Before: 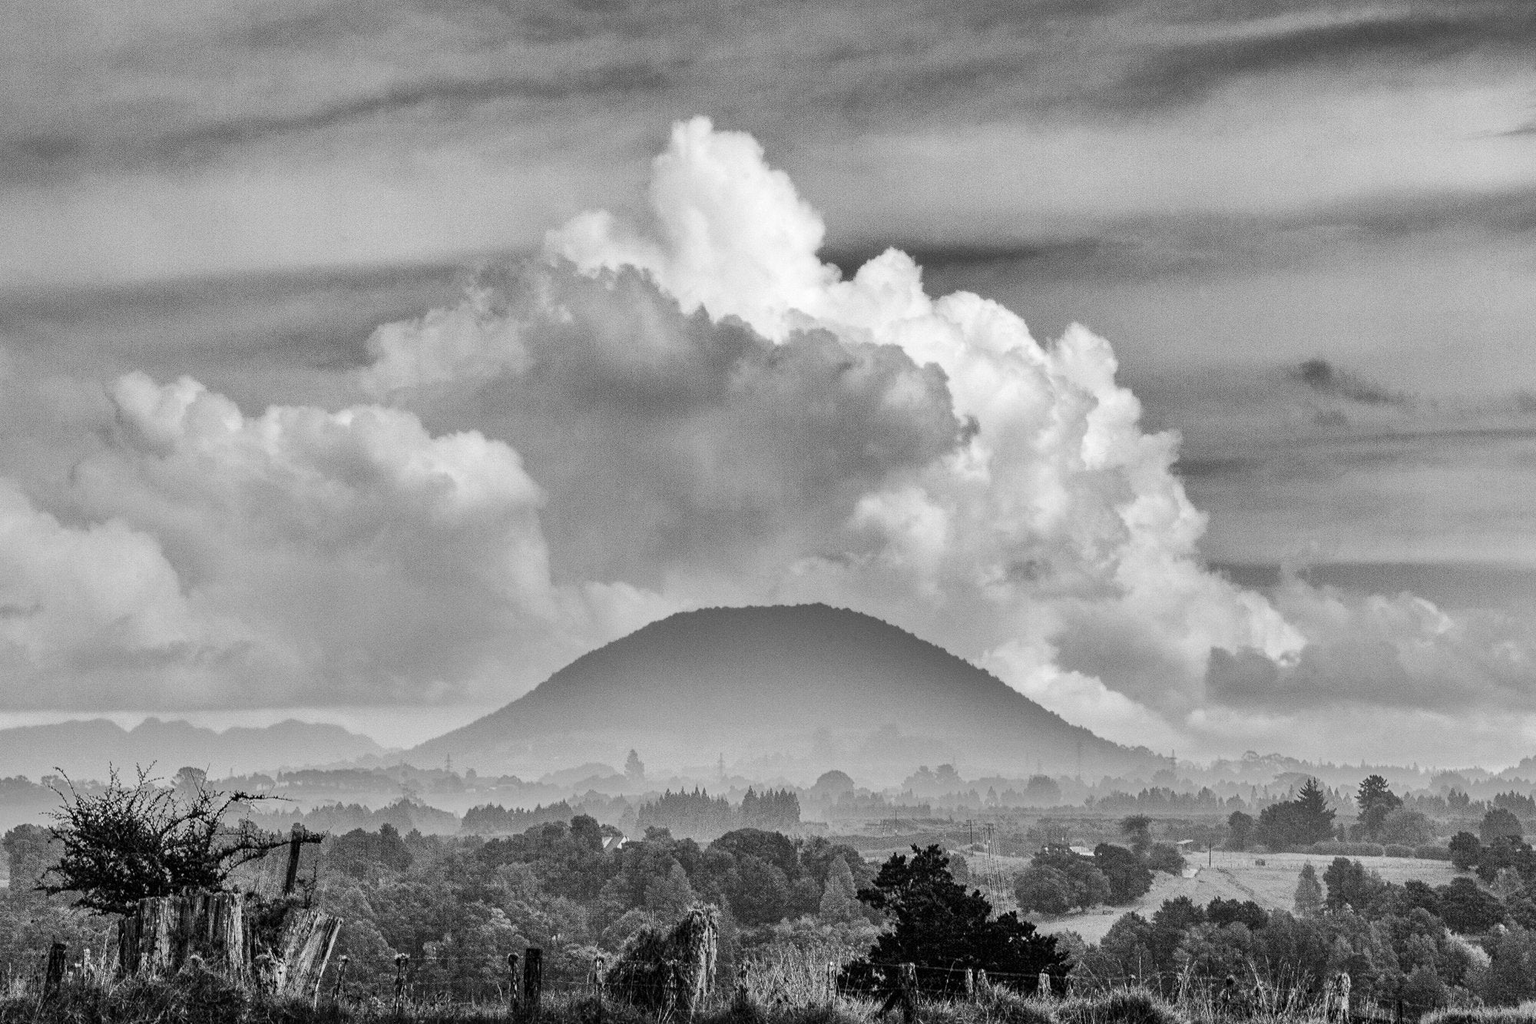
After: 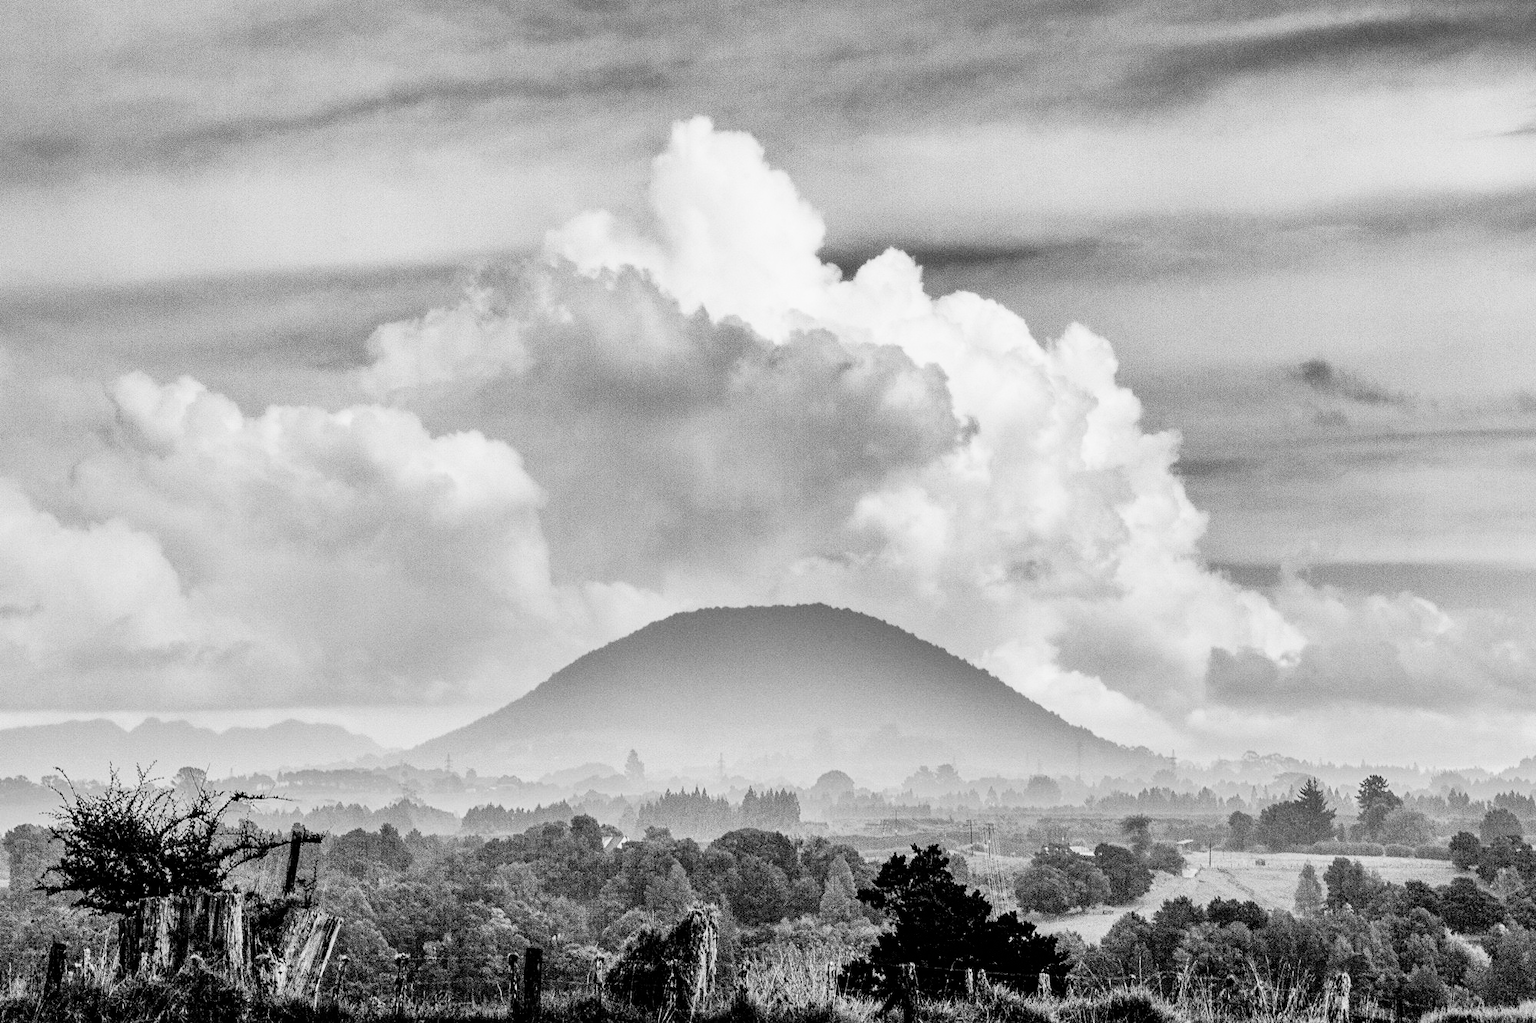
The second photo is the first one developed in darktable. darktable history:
contrast brightness saturation: saturation -0.064
filmic rgb: black relative exposure -7.98 EV, white relative exposure 4 EV, hardness 4.16, latitude 49.59%, contrast 1.101
tone equalizer: -8 EV -0.783 EV, -7 EV -0.699 EV, -6 EV -0.564 EV, -5 EV -0.422 EV, -3 EV 0.402 EV, -2 EV 0.6 EV, -1 EV 0.679 EV, +0 EV 0.739 EV
